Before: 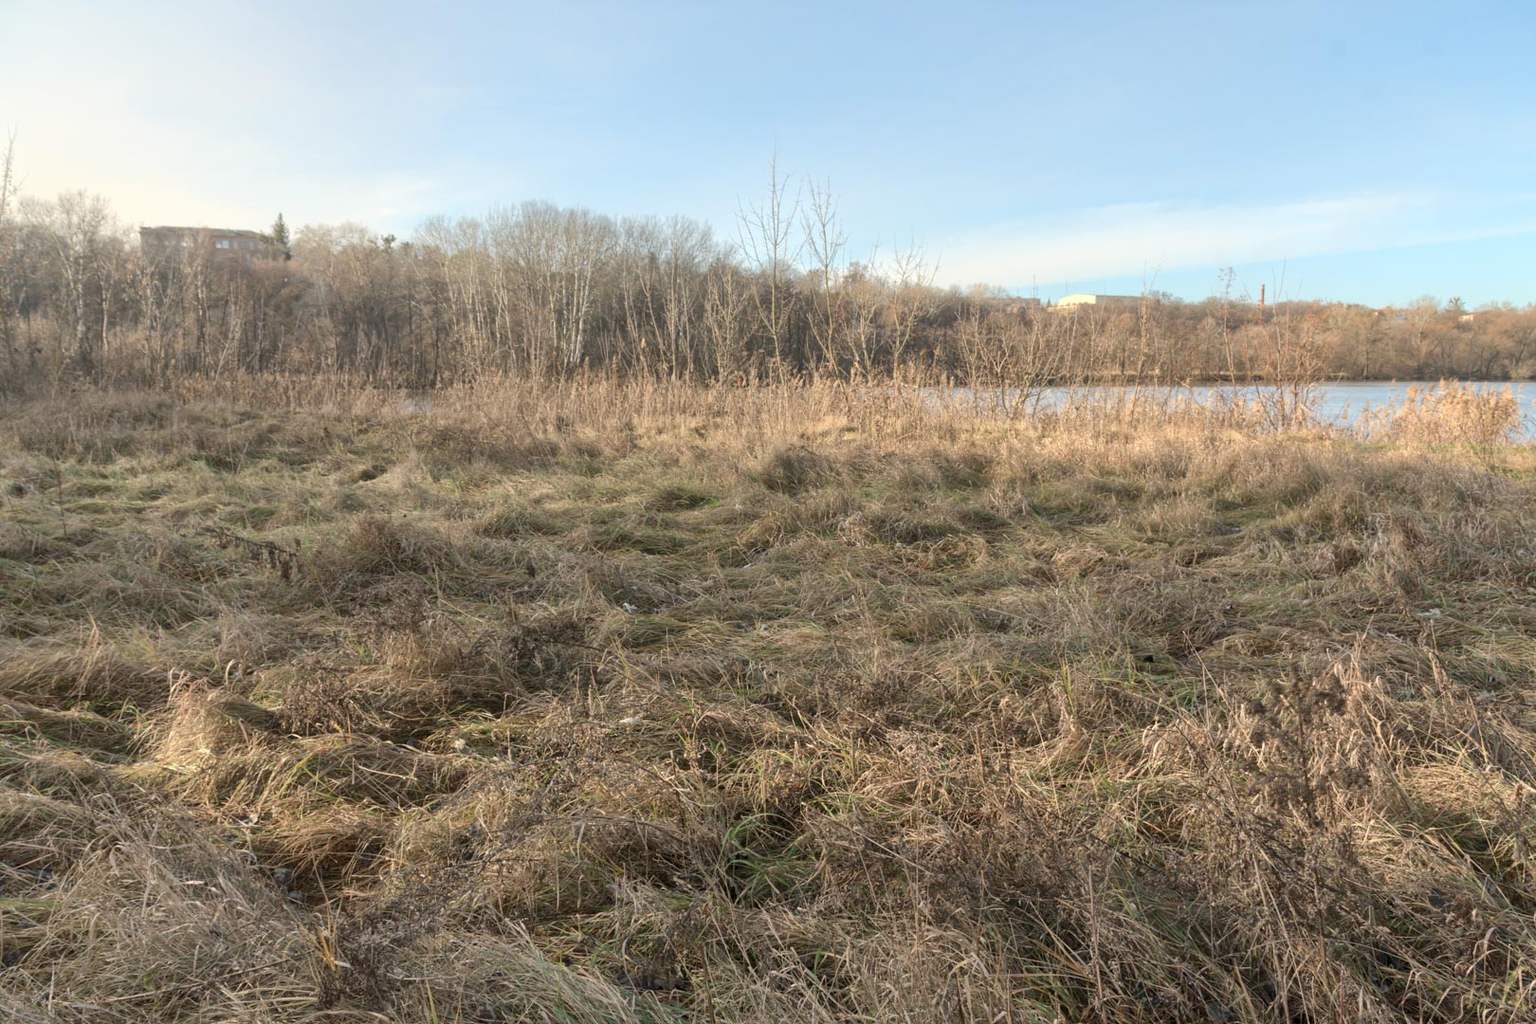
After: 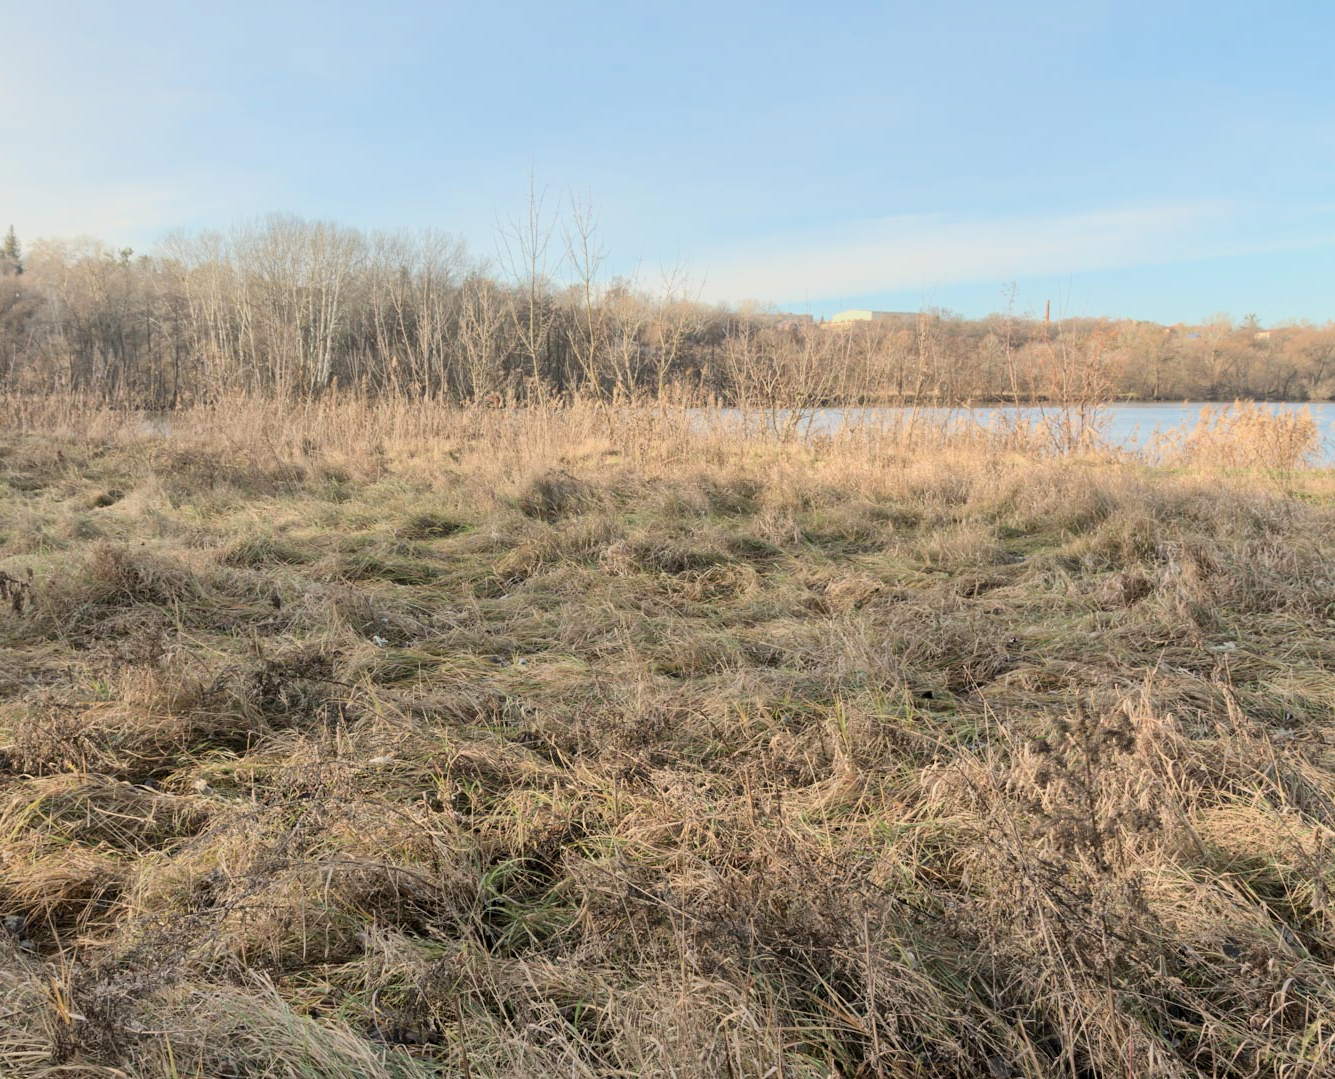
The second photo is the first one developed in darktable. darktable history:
exposure: black level correction 0.001, exposure 0.499 EV, compensate exposure bias true, compensate highlight preservation false
filmic rgb: black relative exposure -7.65 EV, white relative exposure 4.56 EV, hardness 3.61, contrast 1.06, color science v6 (2022), iterations of high-quality reconstruction 0
crop: left 17.592%, bottom 0.039%
